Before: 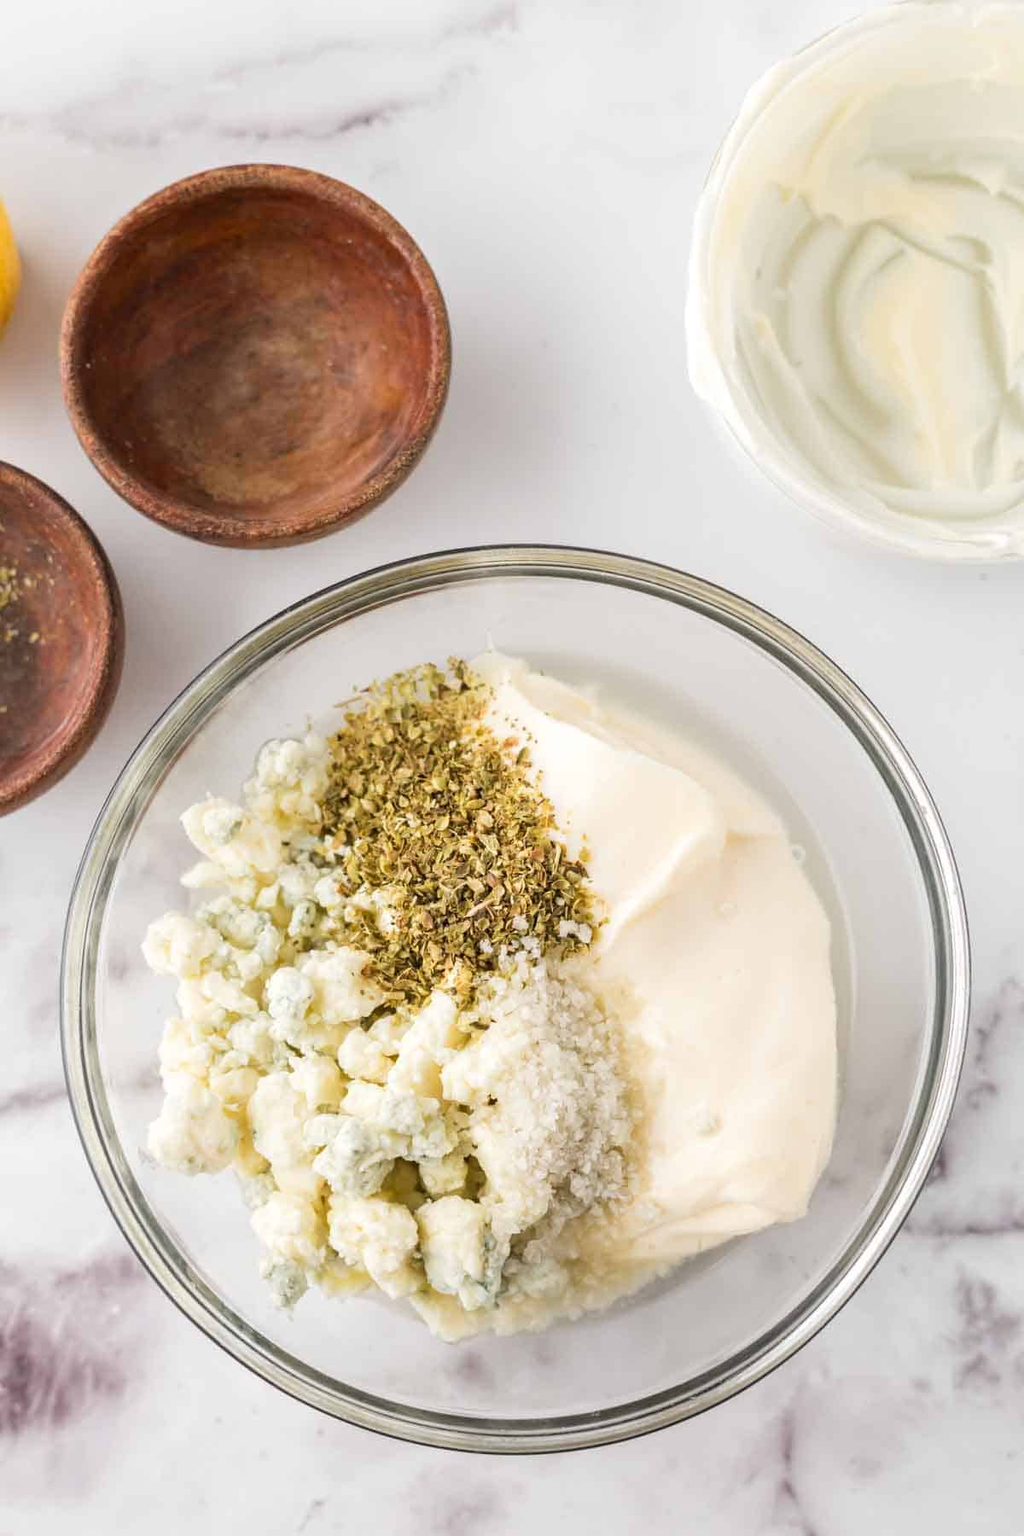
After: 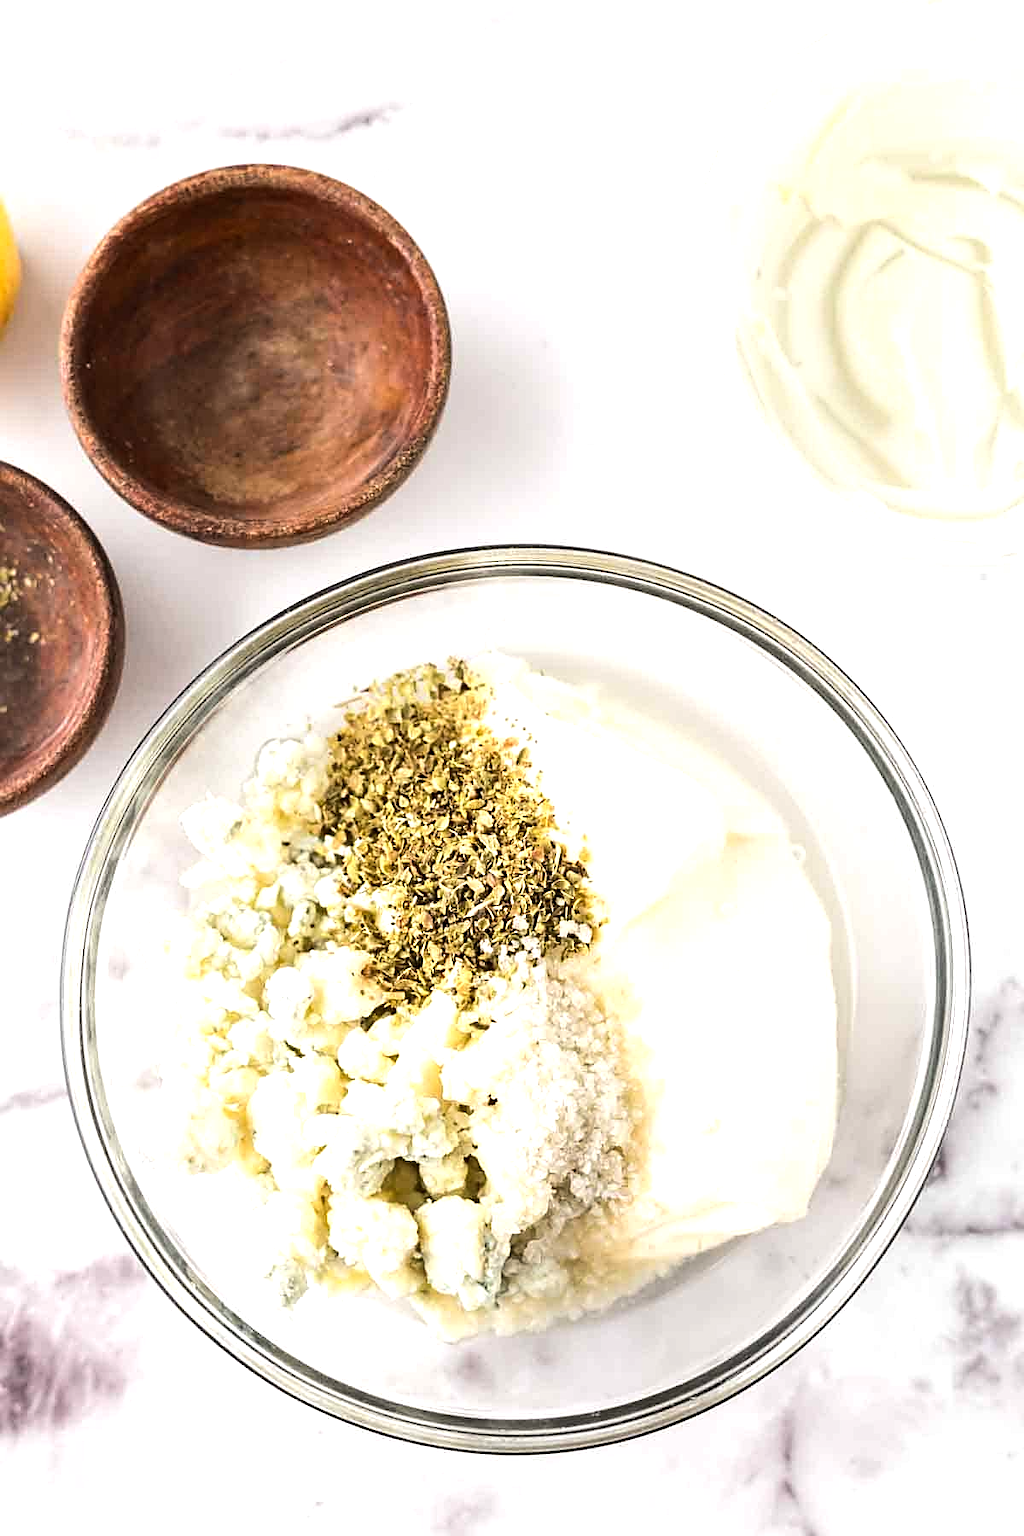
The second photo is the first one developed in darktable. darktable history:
sharpen: on, module defaults
tone equalizer: -8 EV -0.773 EV, -7 EV -0.666 EV, -6 EV -0.566 EV, -5 EV -0.405 EV, -3 EV 0.402 EV, -2 EV 0.6 EV, -1 EV 0.682 EV, +0 EV 0.766 EV, edges refinement/feathering 500, mask exposure compensation -1.57 EV, preserve details no
